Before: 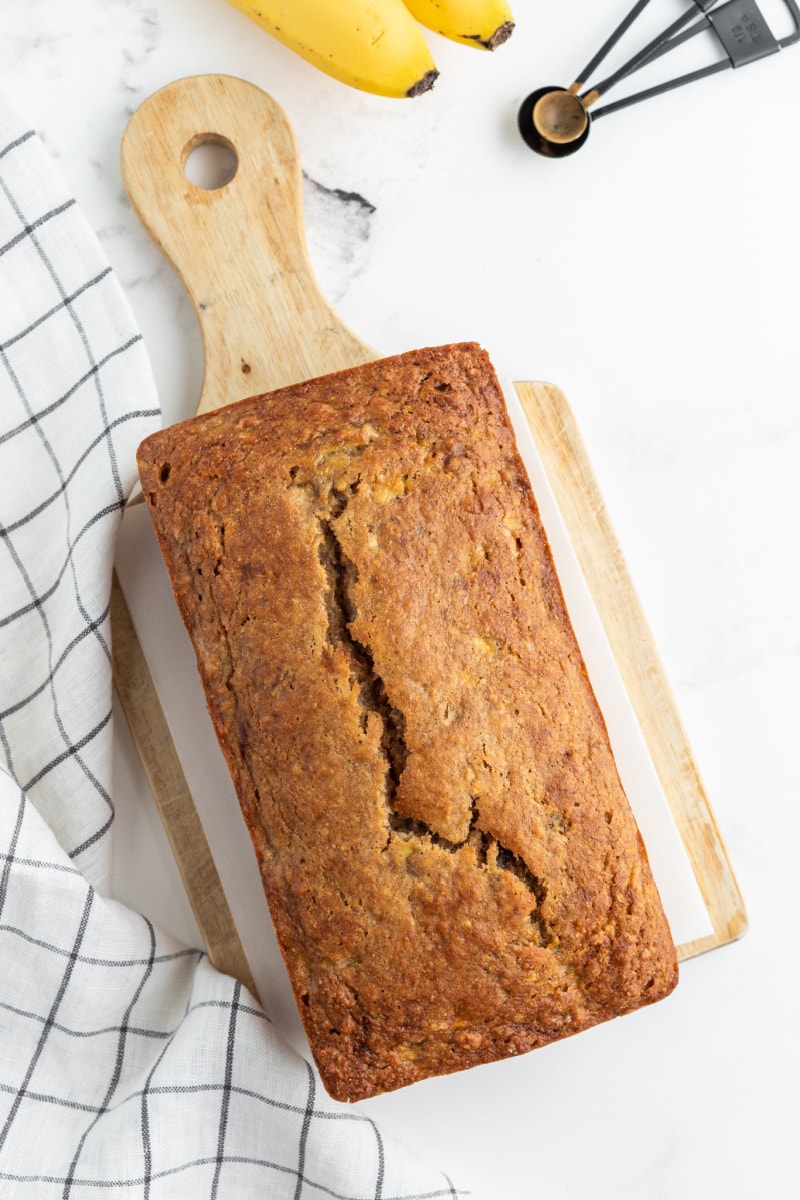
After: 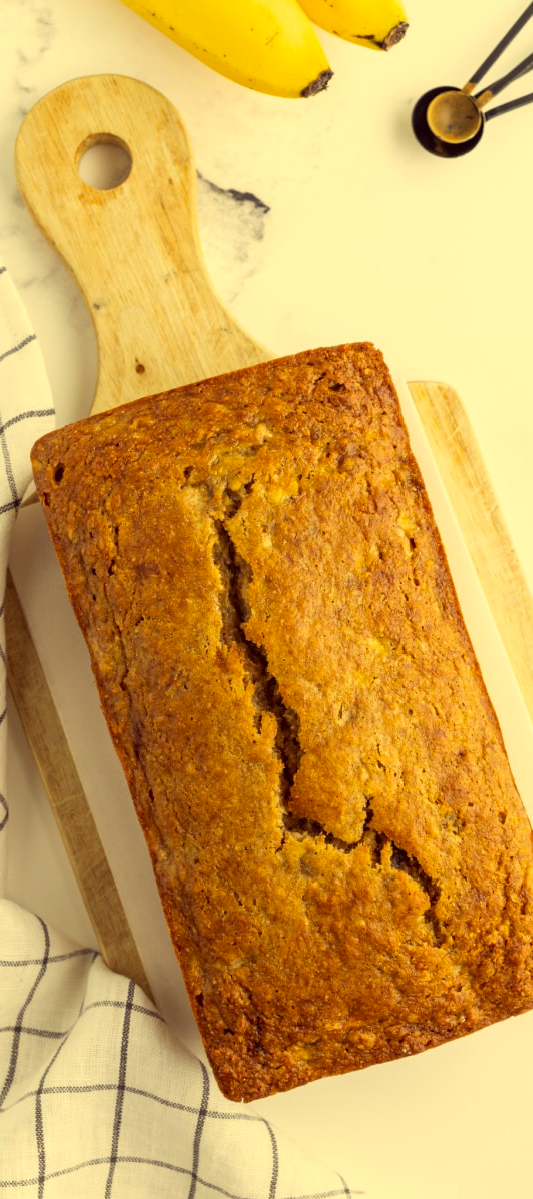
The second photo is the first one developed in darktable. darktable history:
crop and rotate: left 13.453%, right 19.919%
color correction: highlights a* -0.342, highlights b* 39.53, shadows a* 9.32, shadows b* -0.279
